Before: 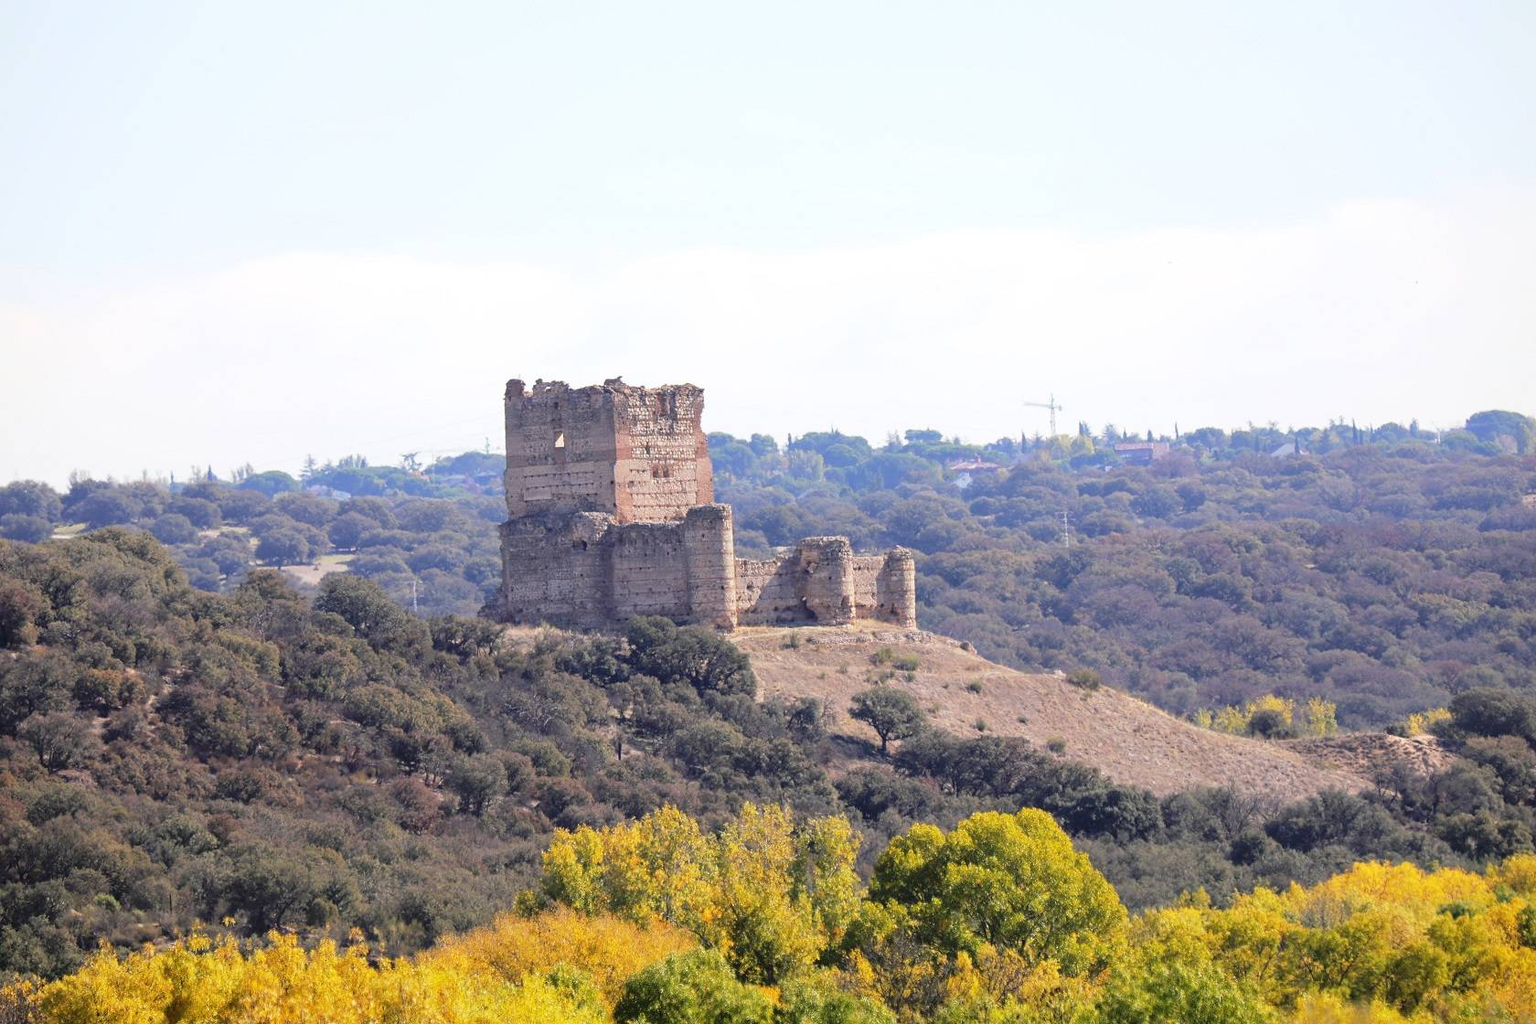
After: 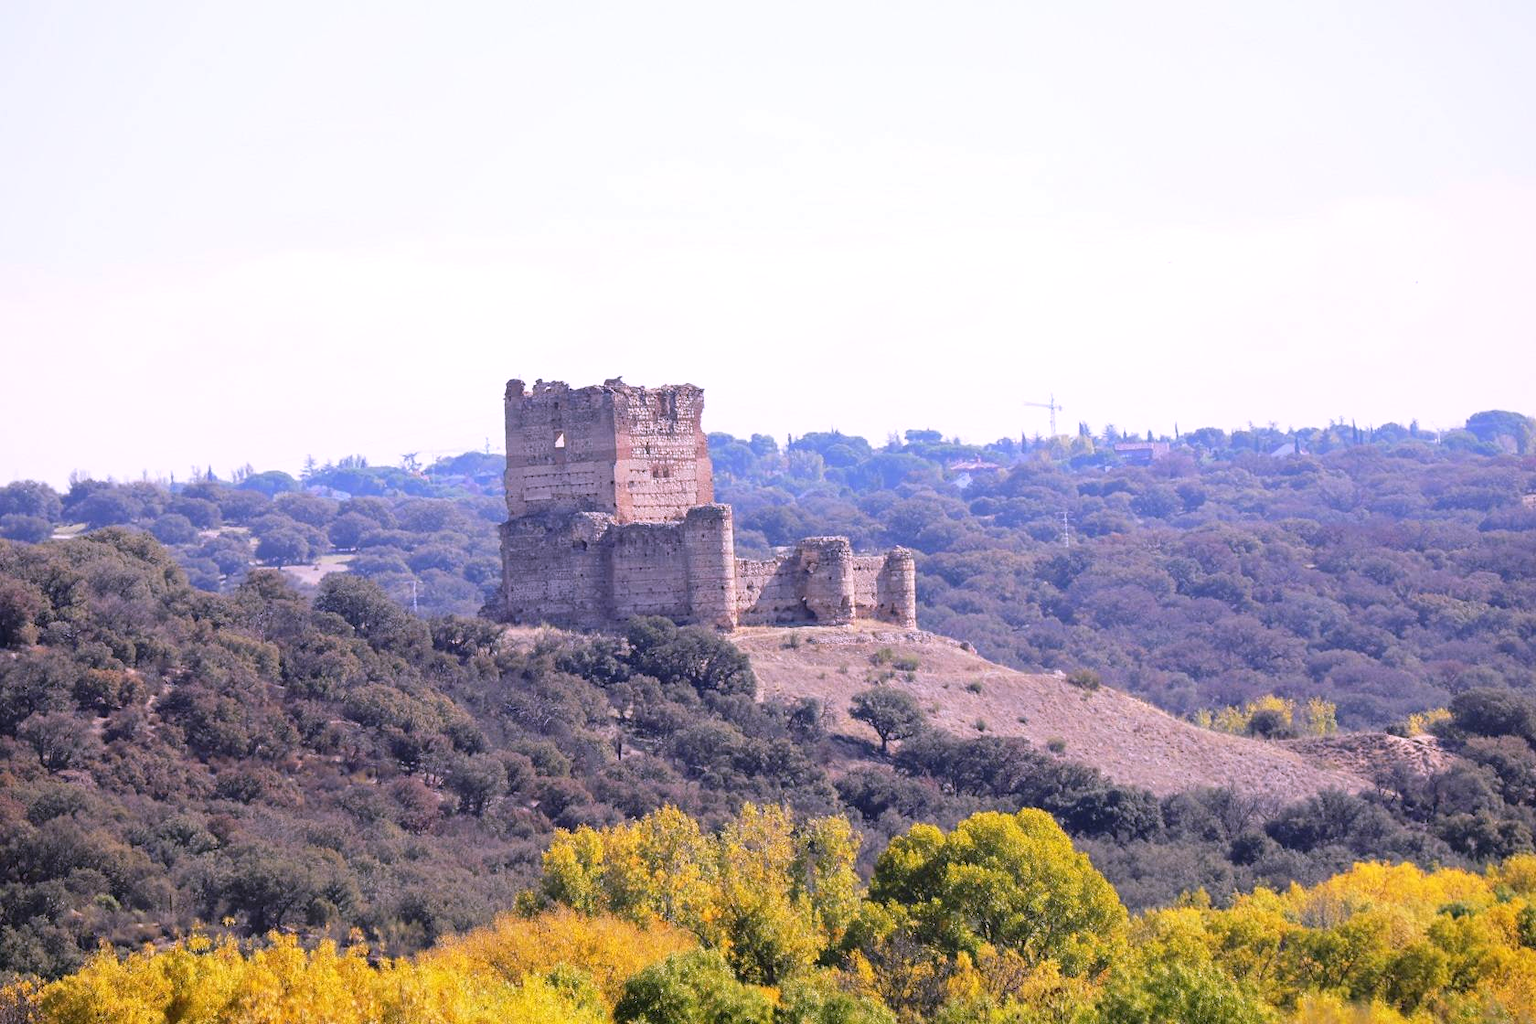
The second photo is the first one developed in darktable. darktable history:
white balance: red 1.042, blue 1.17
